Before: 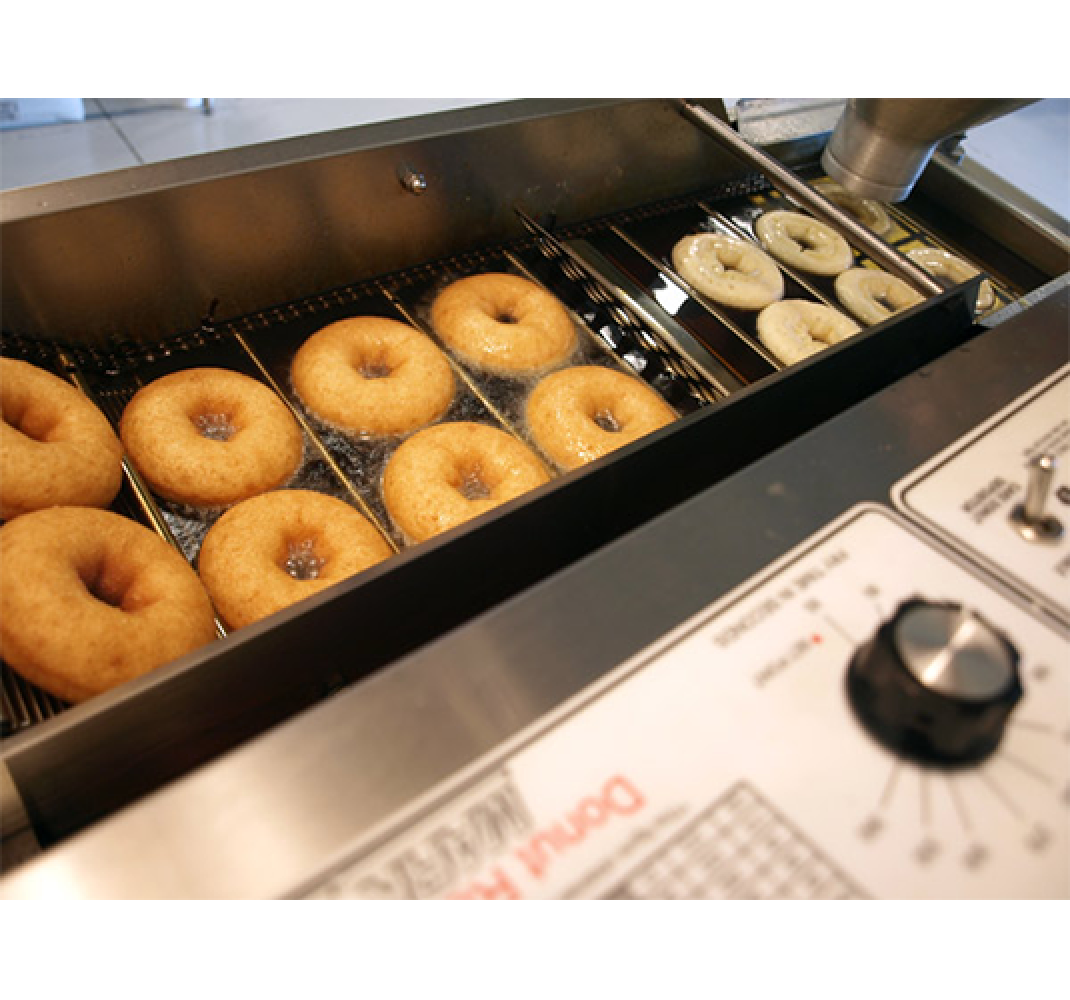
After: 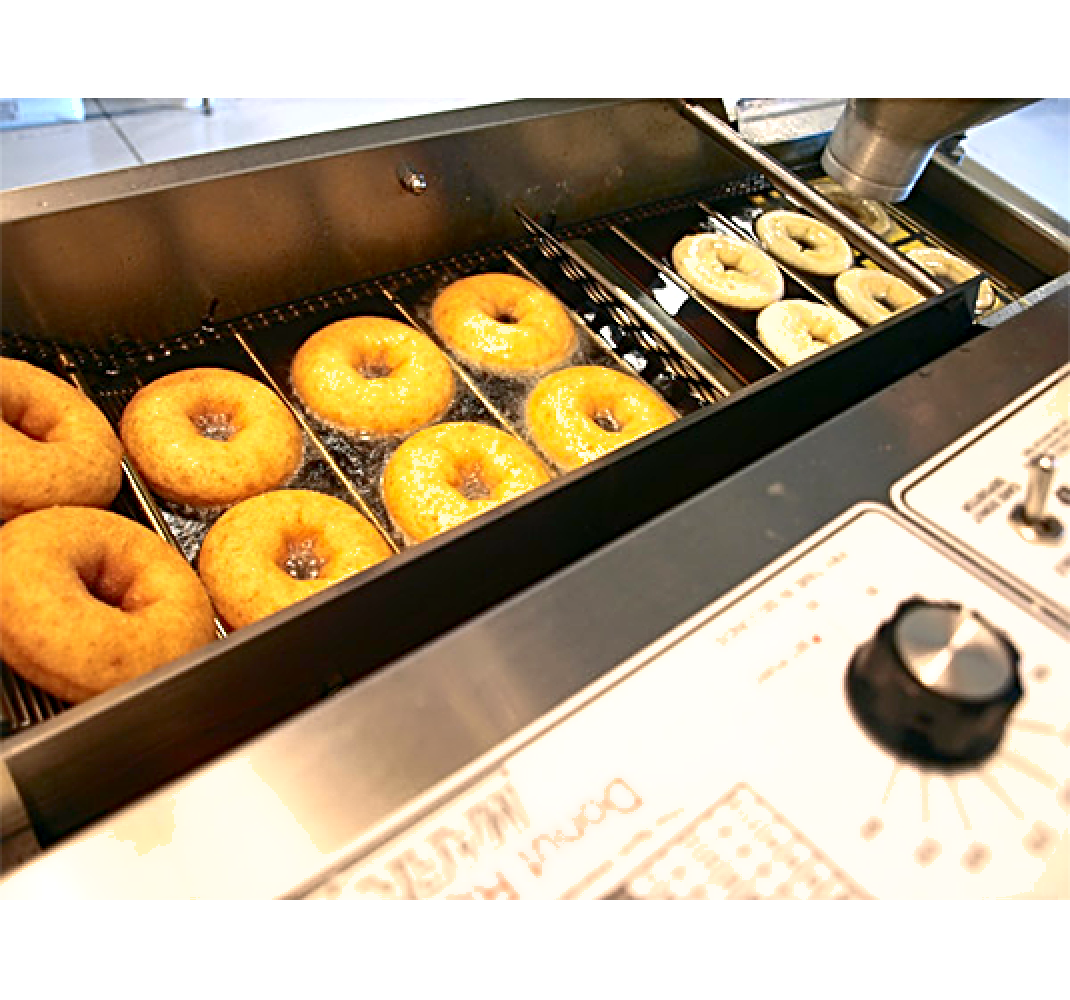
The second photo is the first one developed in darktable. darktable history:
sharpen: radius 4.863
contrast brightness saturation: contrast 0.273
base curve: curves: ch0 [(0, 0) (0.297, 0.298) (1, 1)], preserve colors none
shadows and highlights: on, module defaults
exposure: black level correction 0, exposure 0.701 EV, compensate highlight preservation false
